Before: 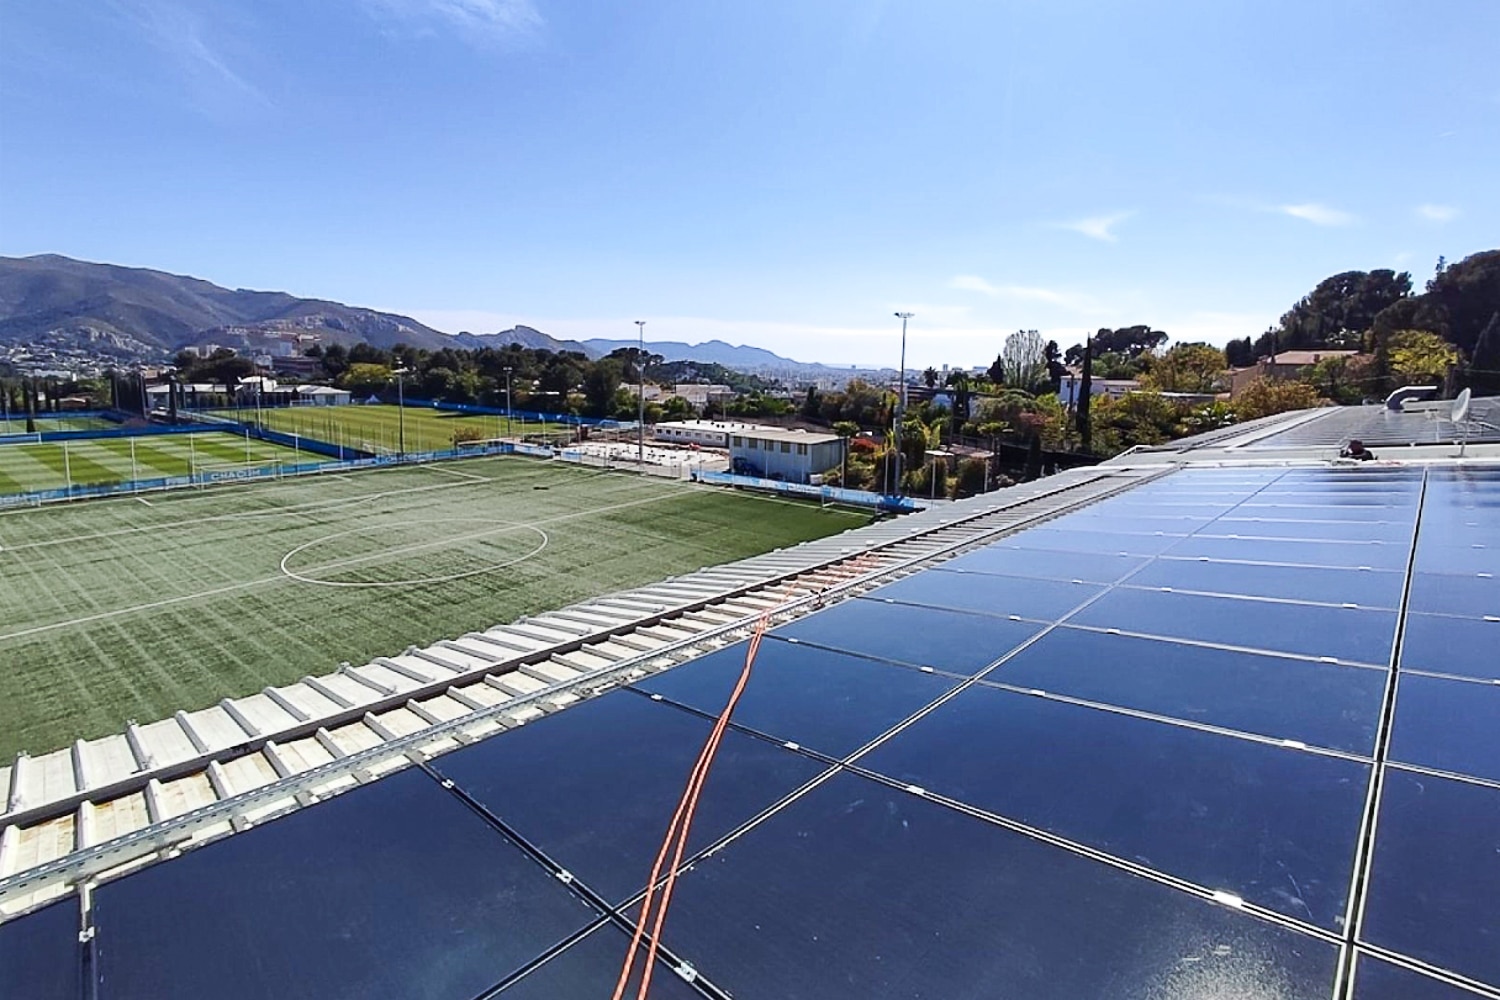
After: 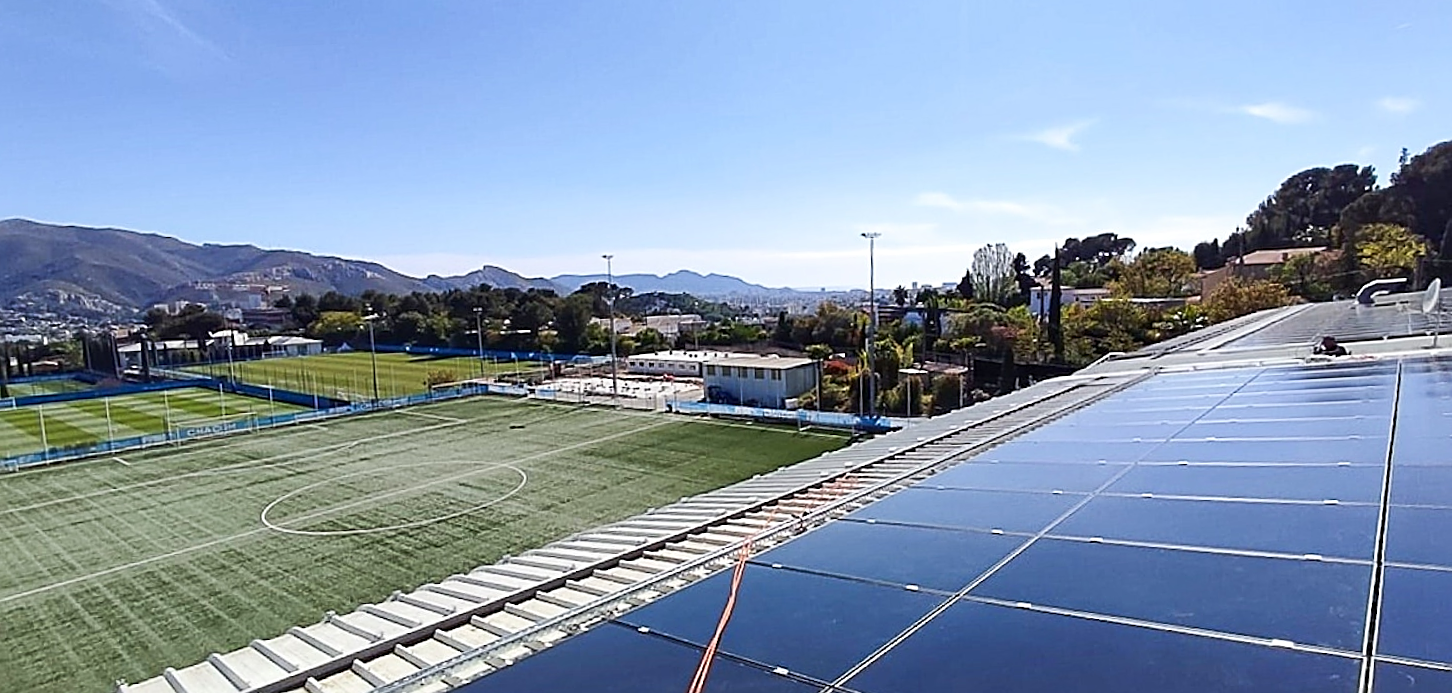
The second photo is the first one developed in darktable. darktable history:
exposure: compensate exposure bias true, compensate highlight preservation false
color balance: mode lift, gamma, gain (sRGB)
sharpen: on, module defaults
crop: top 3.857%, bottom 21.132%
rotate and perspective: rotation -3°, crop left 0.031, crop right 0.968, crop top 0.07, crop bottom 0.93
